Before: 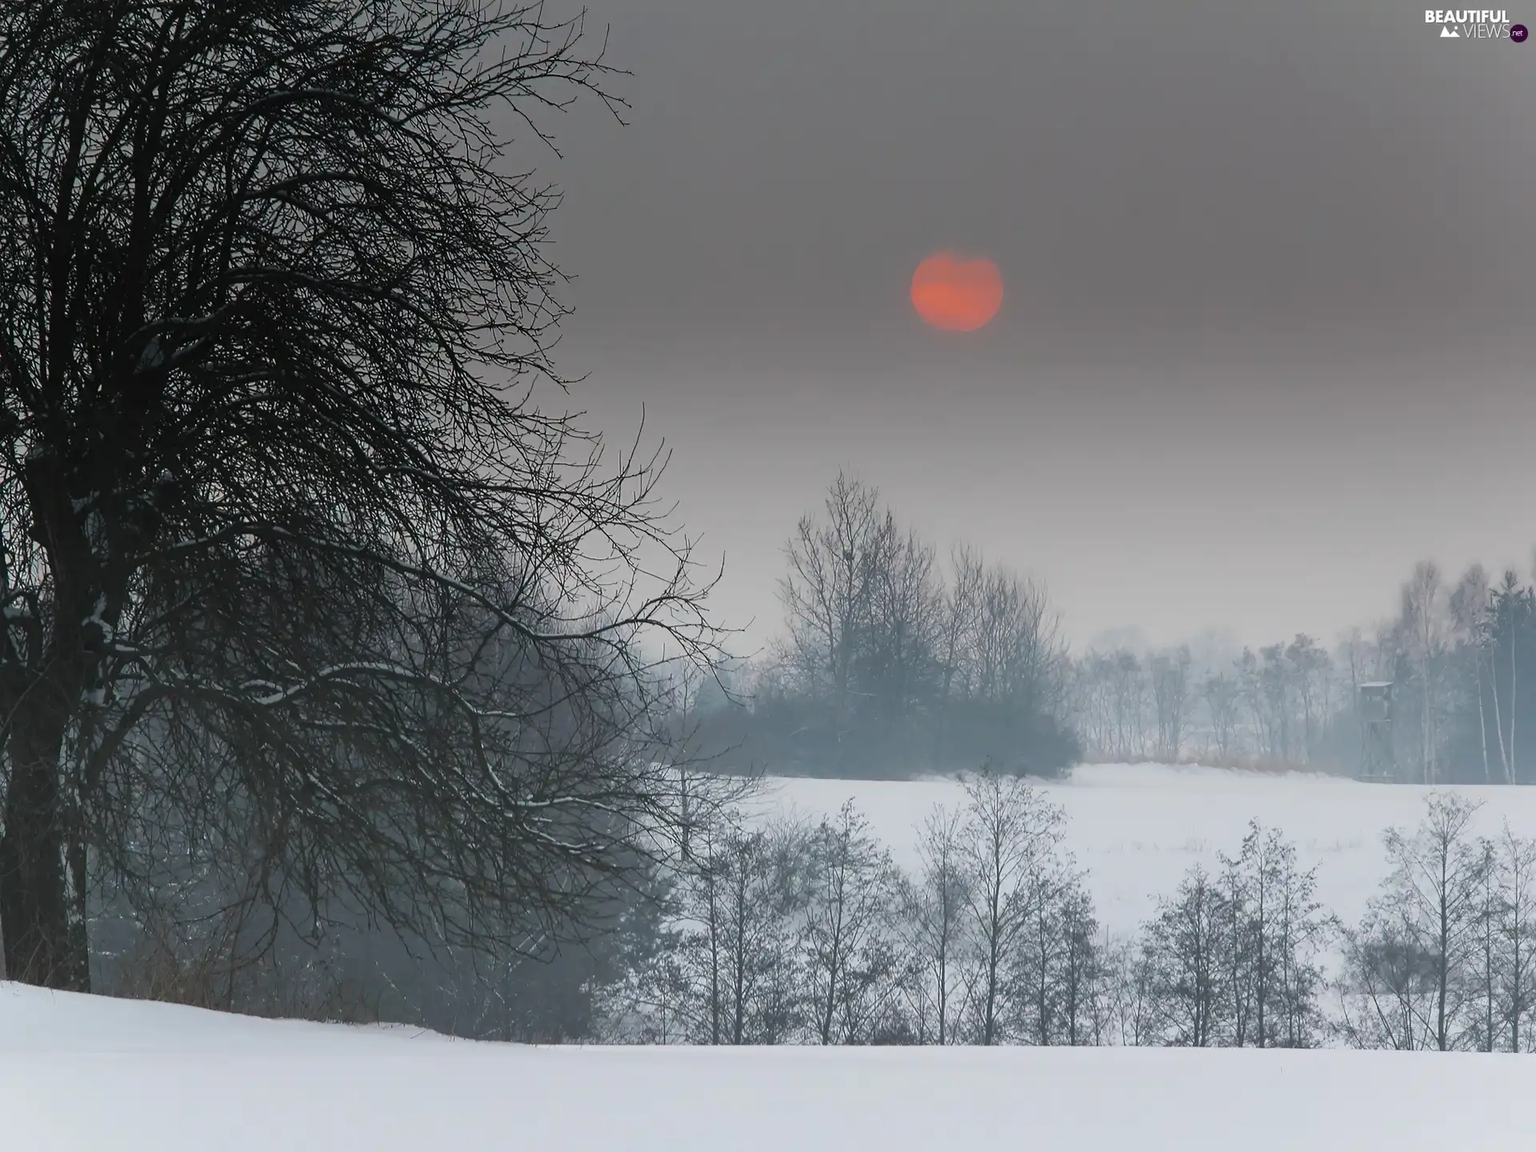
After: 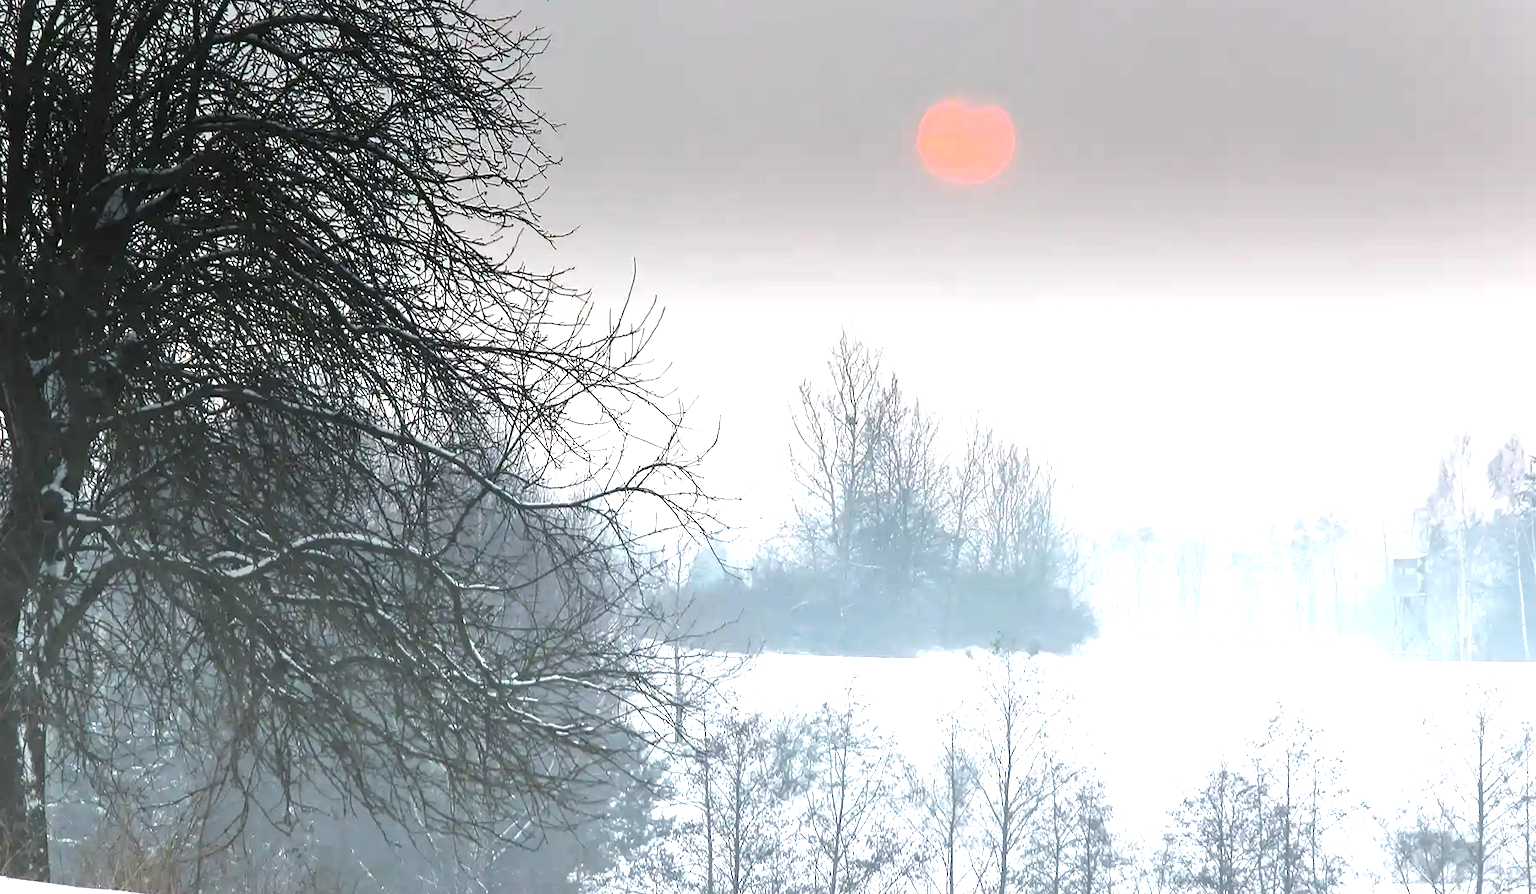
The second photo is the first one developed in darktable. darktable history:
crop and rotate: left 2.822%, top 13.764%, right 2.546%, bottom 12.794%
local contrast: highlights 101%, shadows 99%, detail 120%, midtone range 0.2
exposure: black level correction 0.001, exposure 1.734 EV, compensate highlight preservation false
